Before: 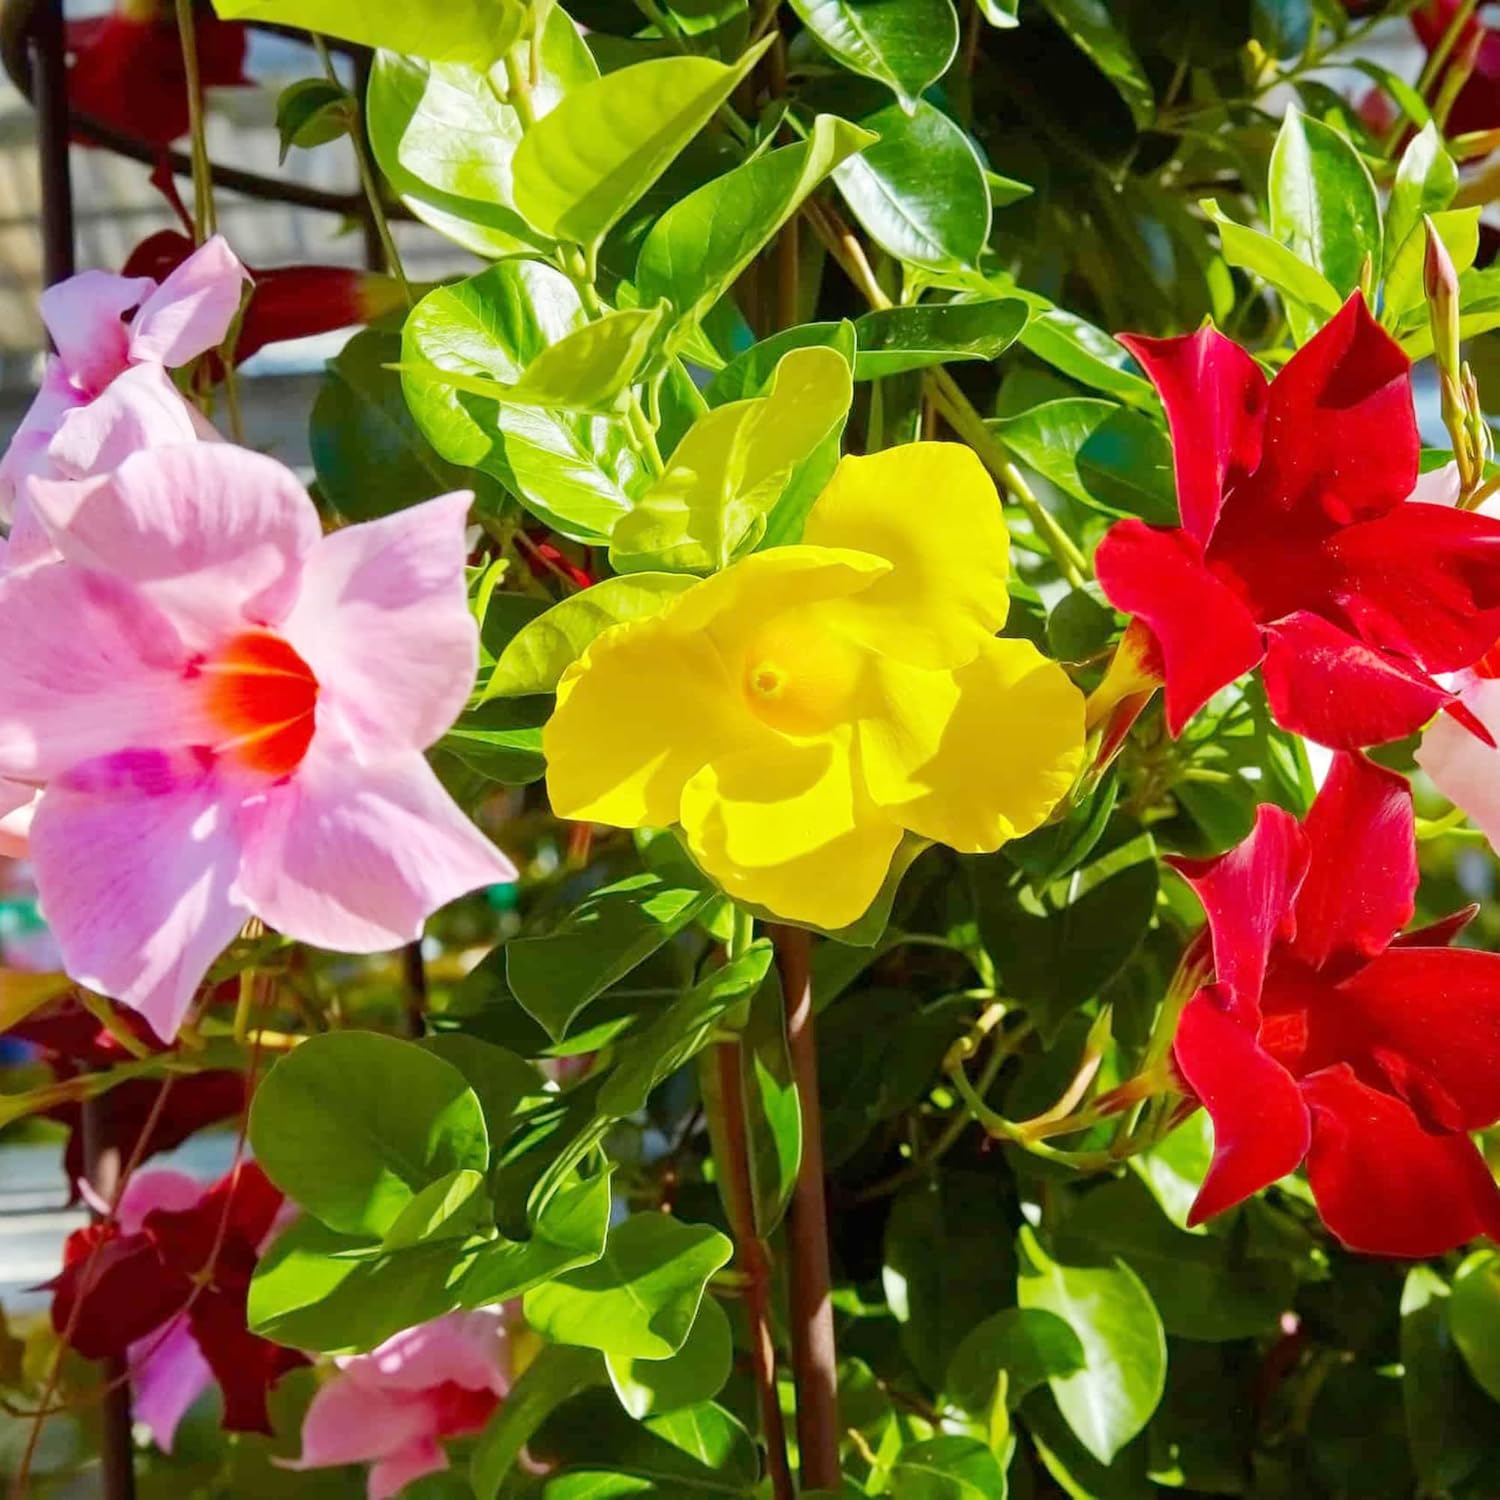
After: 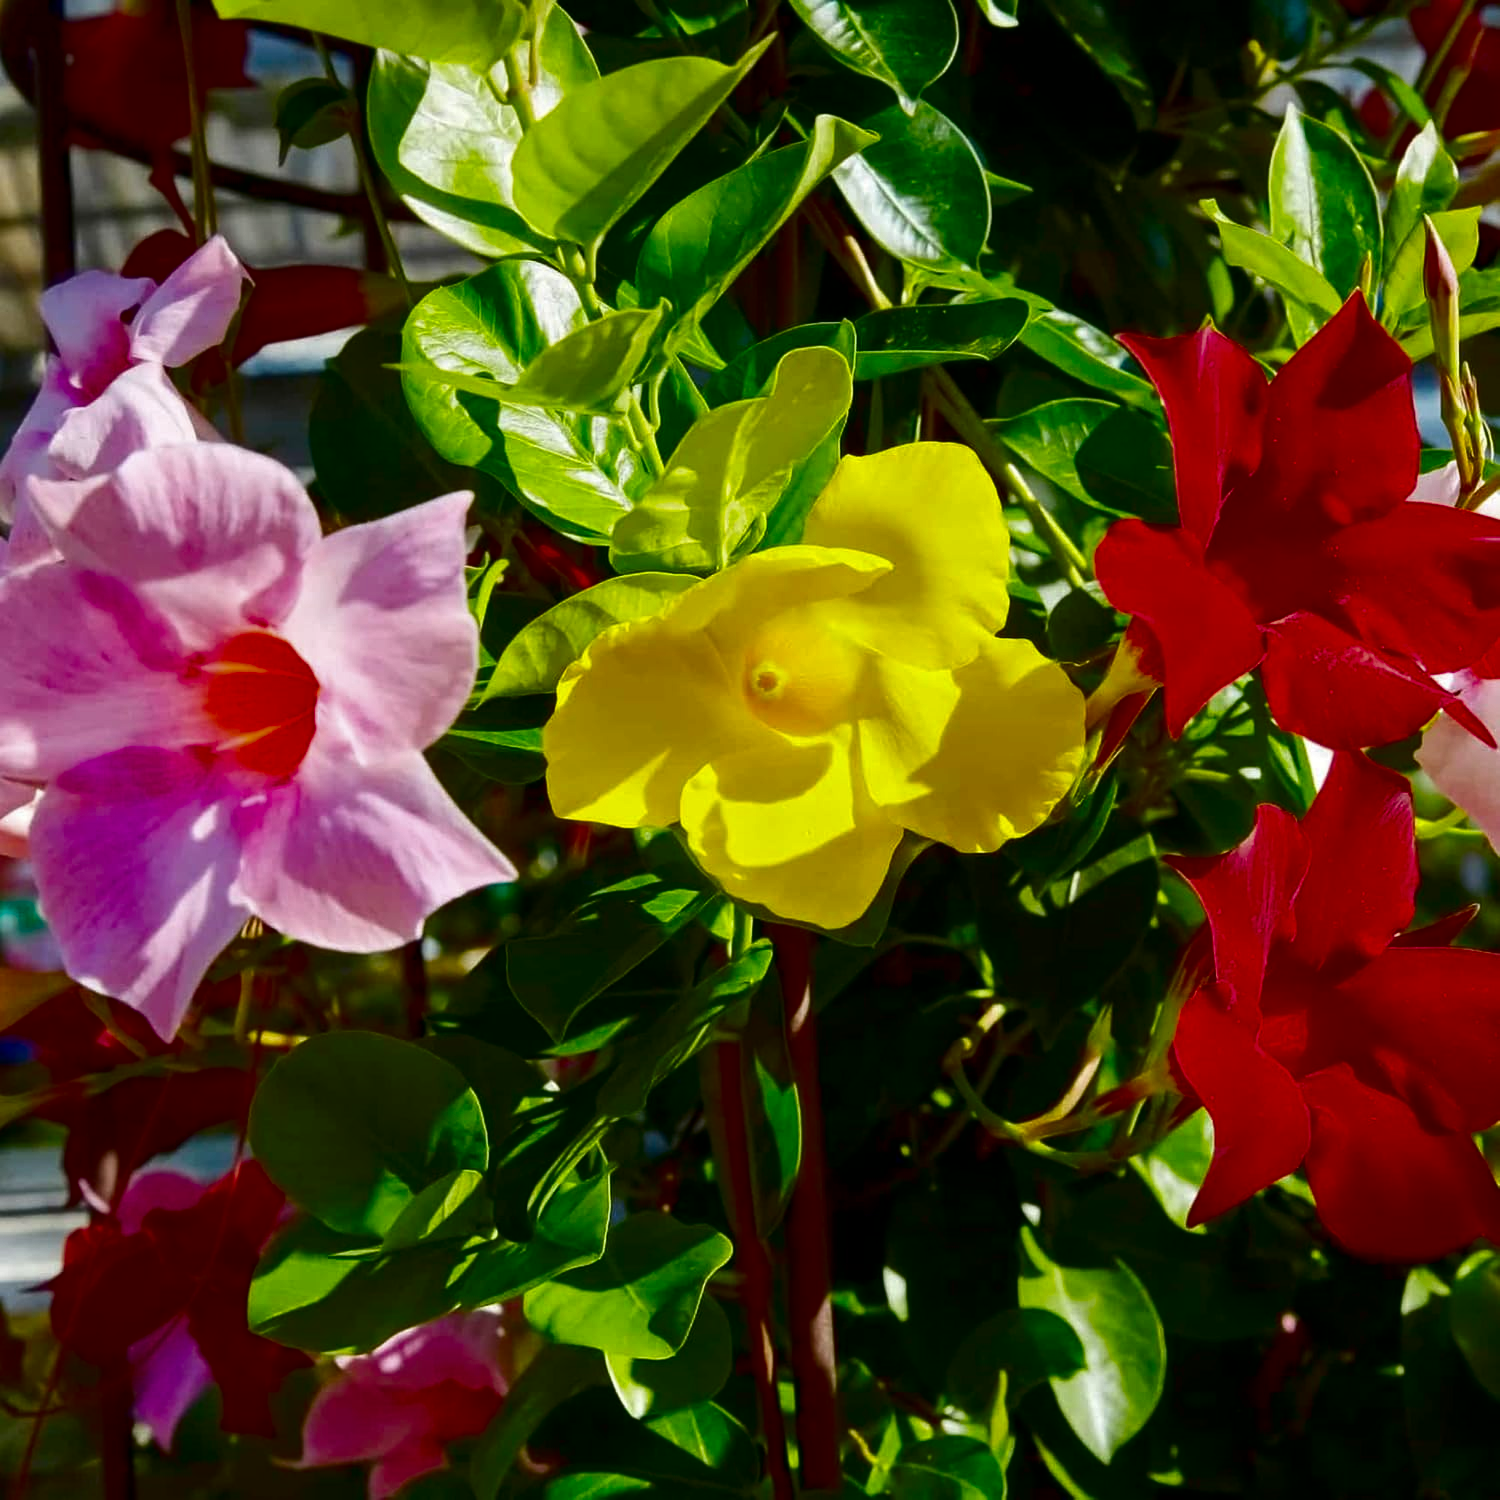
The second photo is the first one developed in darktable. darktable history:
contrast brightness saturation: contrast 0.093, brightness -0.571, saturation 0.17
